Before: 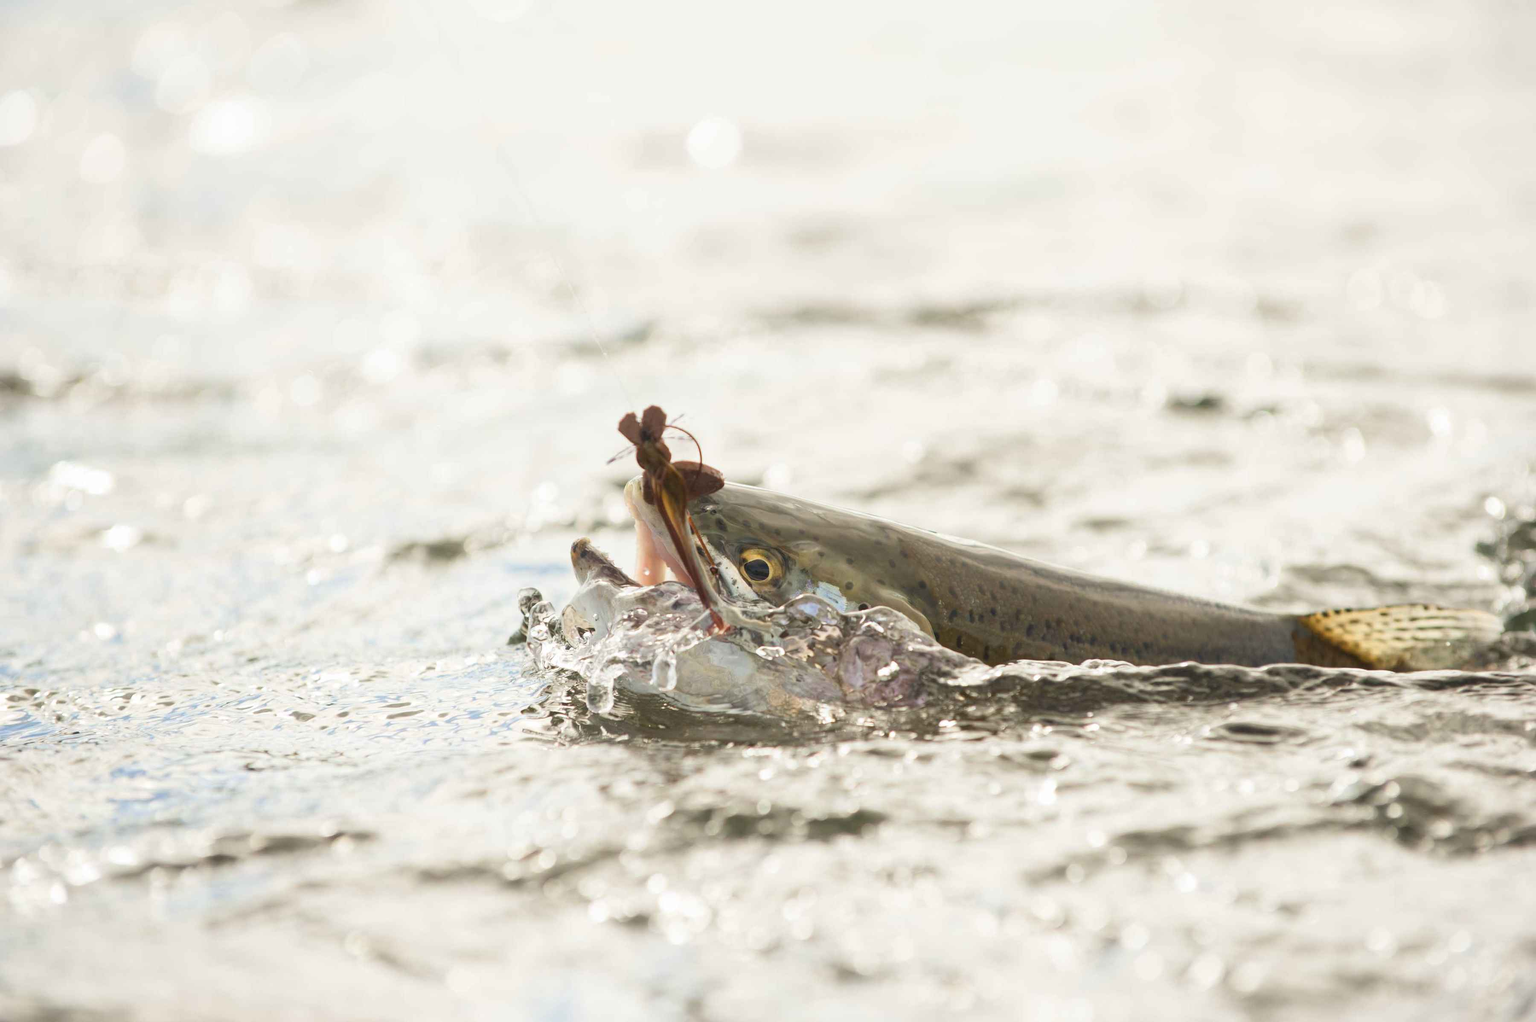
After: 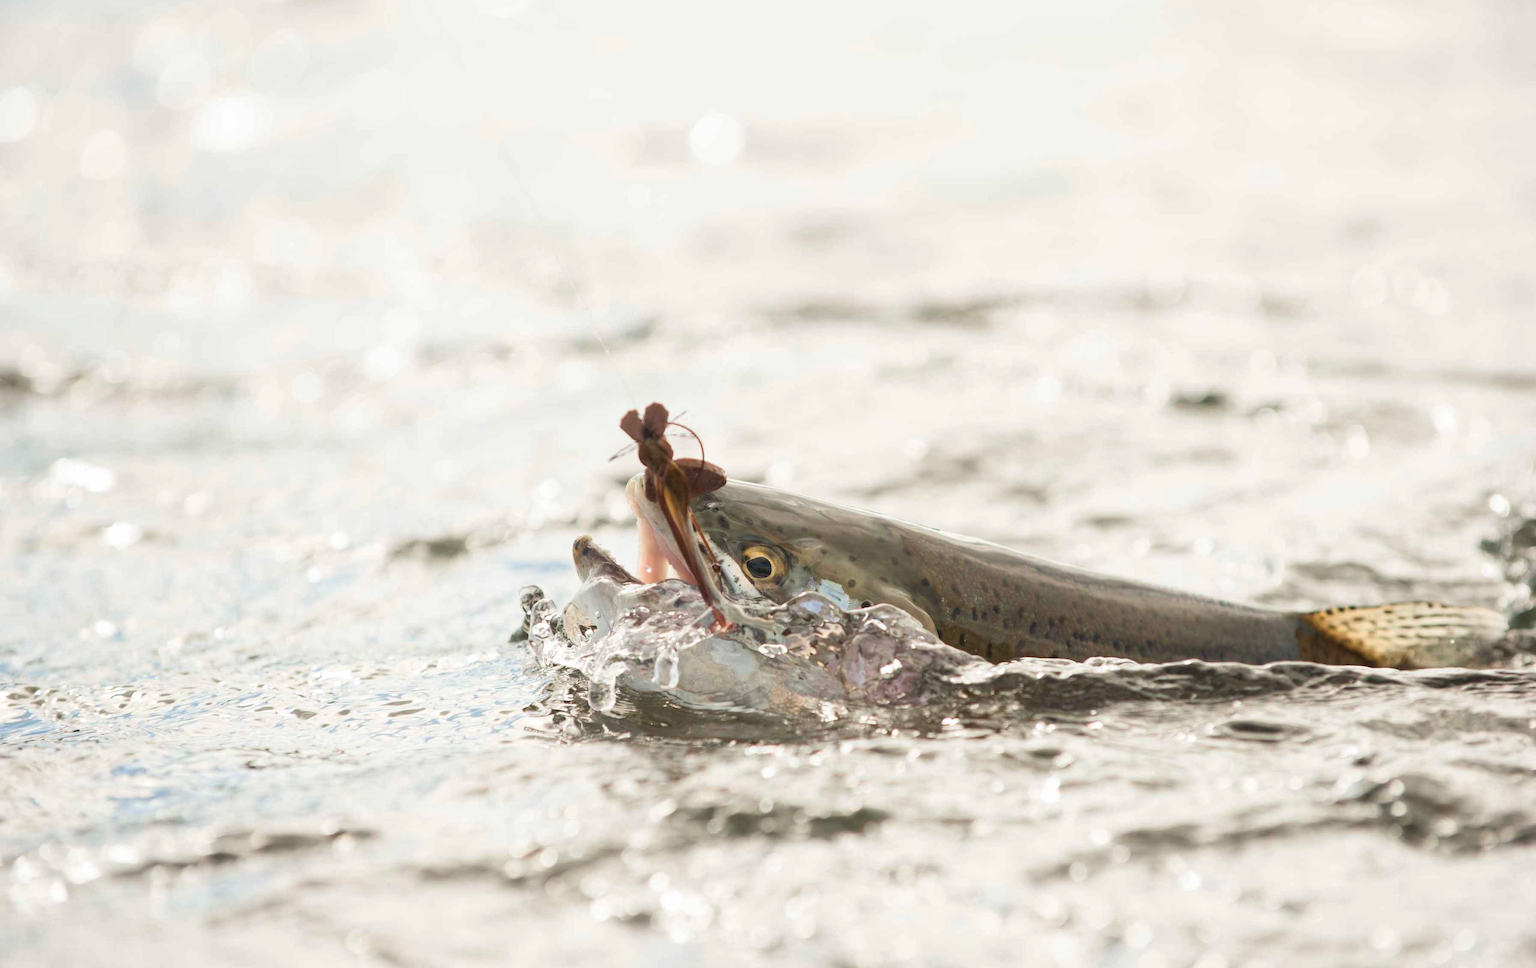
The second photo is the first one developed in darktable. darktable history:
color correction: saturation 0.8
crop: top 0.448%, right 0.264%, bottom 5.045%
